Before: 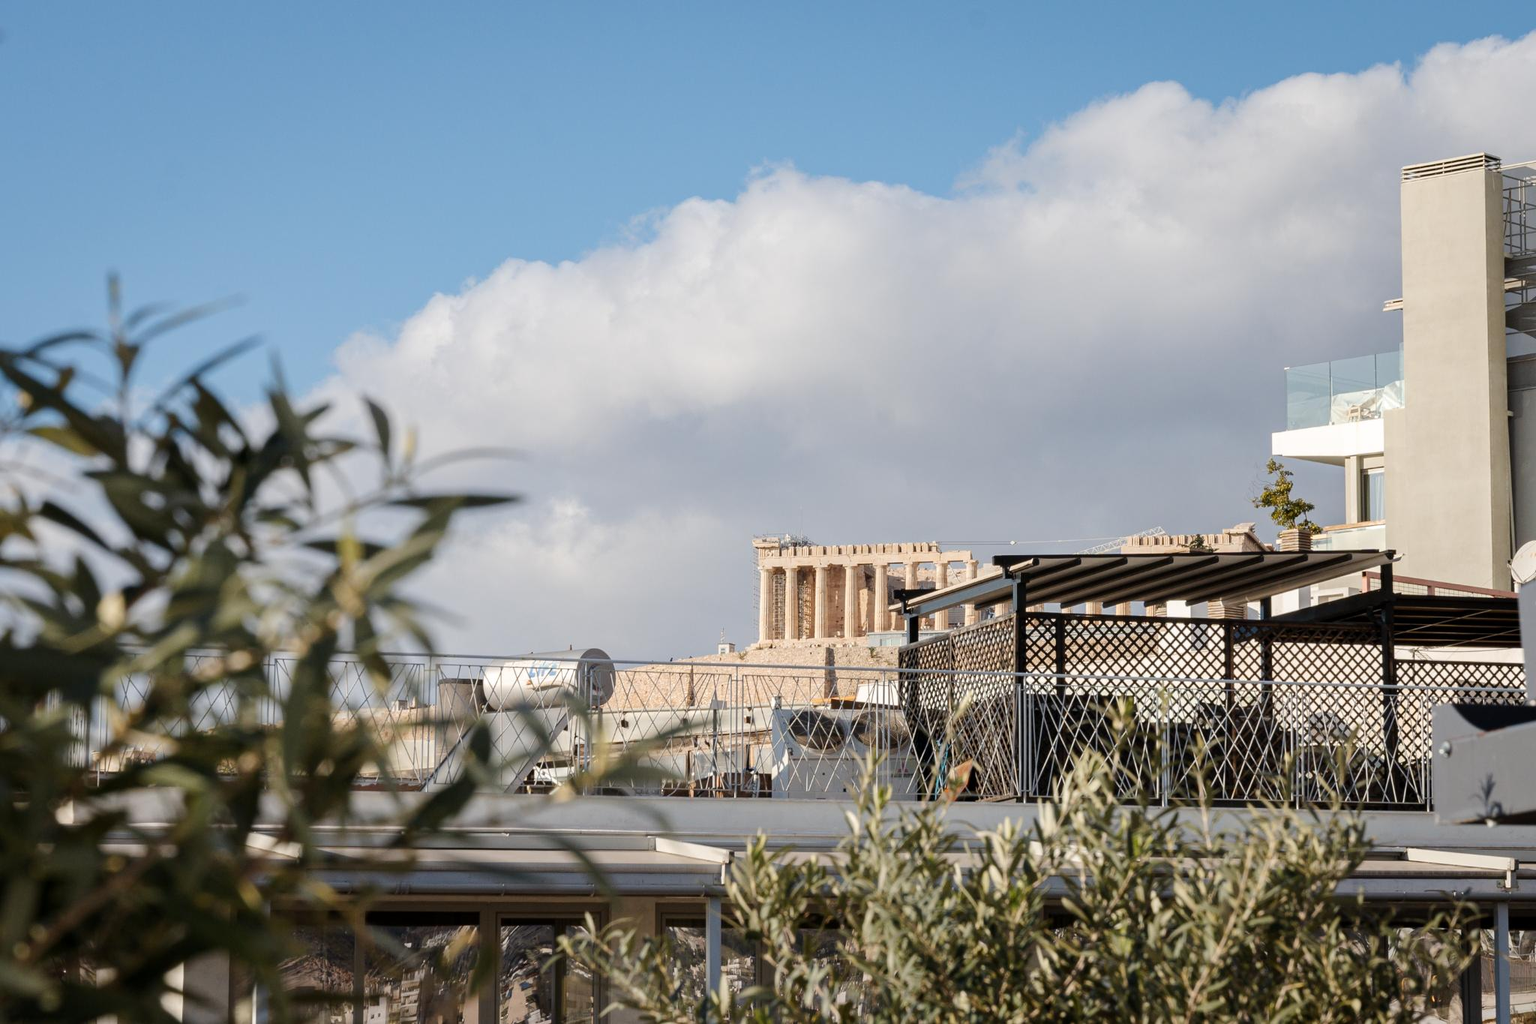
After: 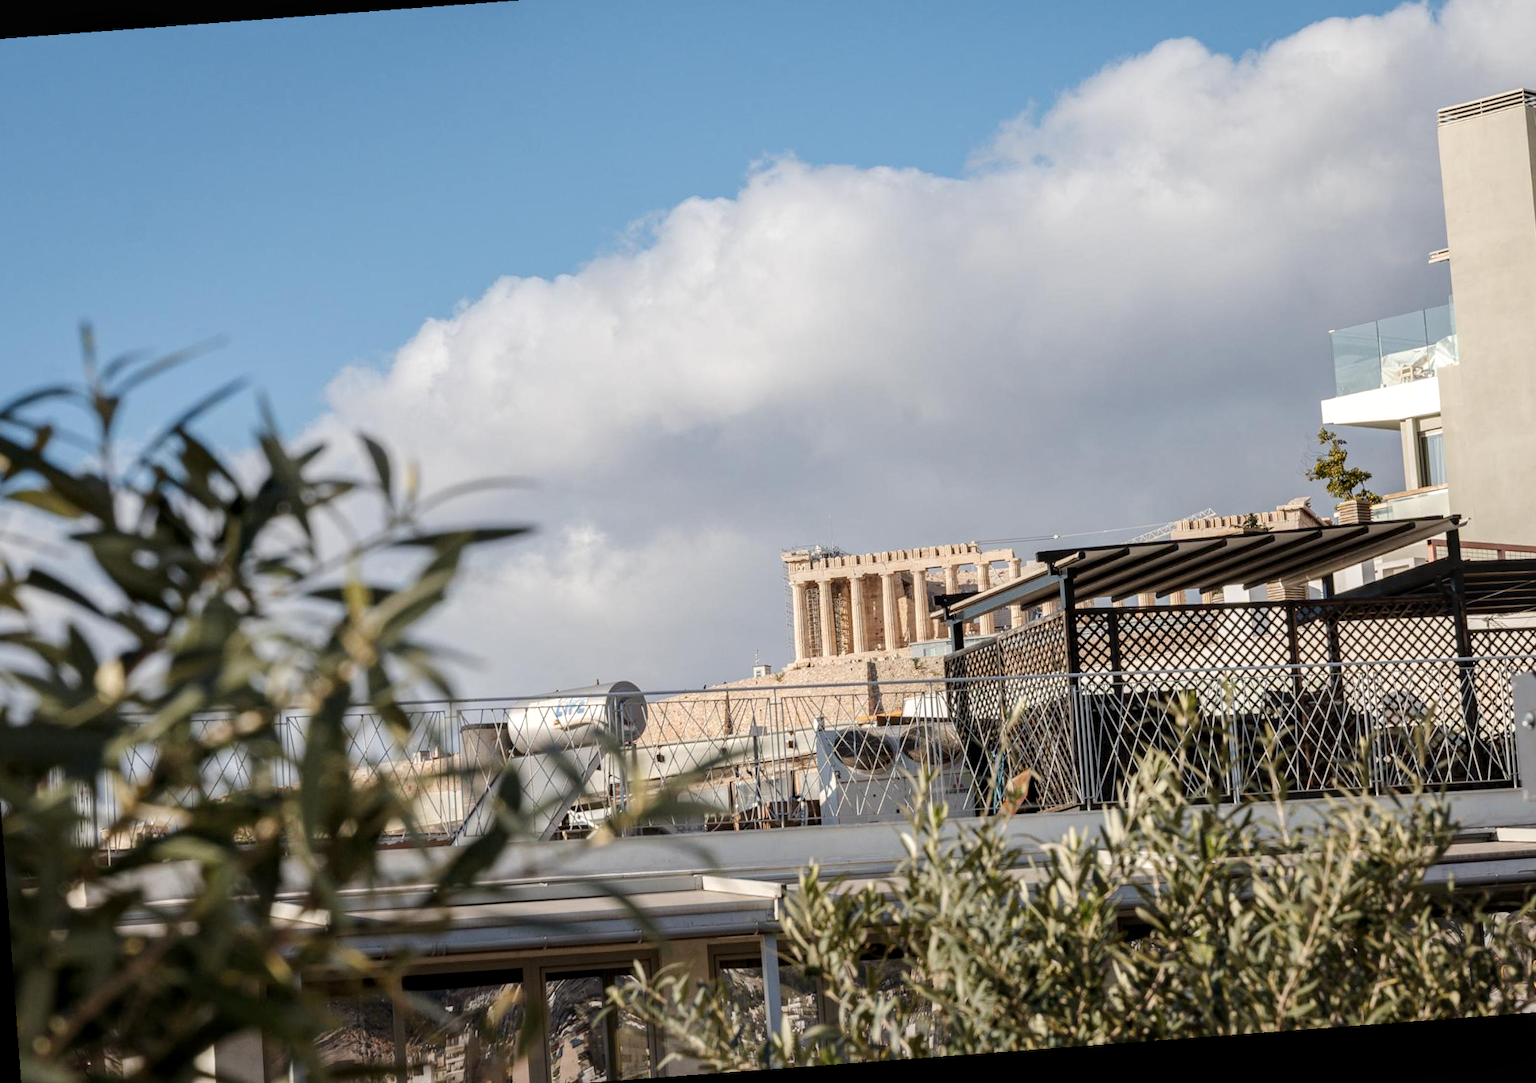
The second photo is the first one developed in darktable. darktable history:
local contrast: on, module defaults
rotate and perspective: rotation -4.25°, automatic cropping off
crop: left 3.305%, top 6.436%, right 6.389%, bottom 3.258%
